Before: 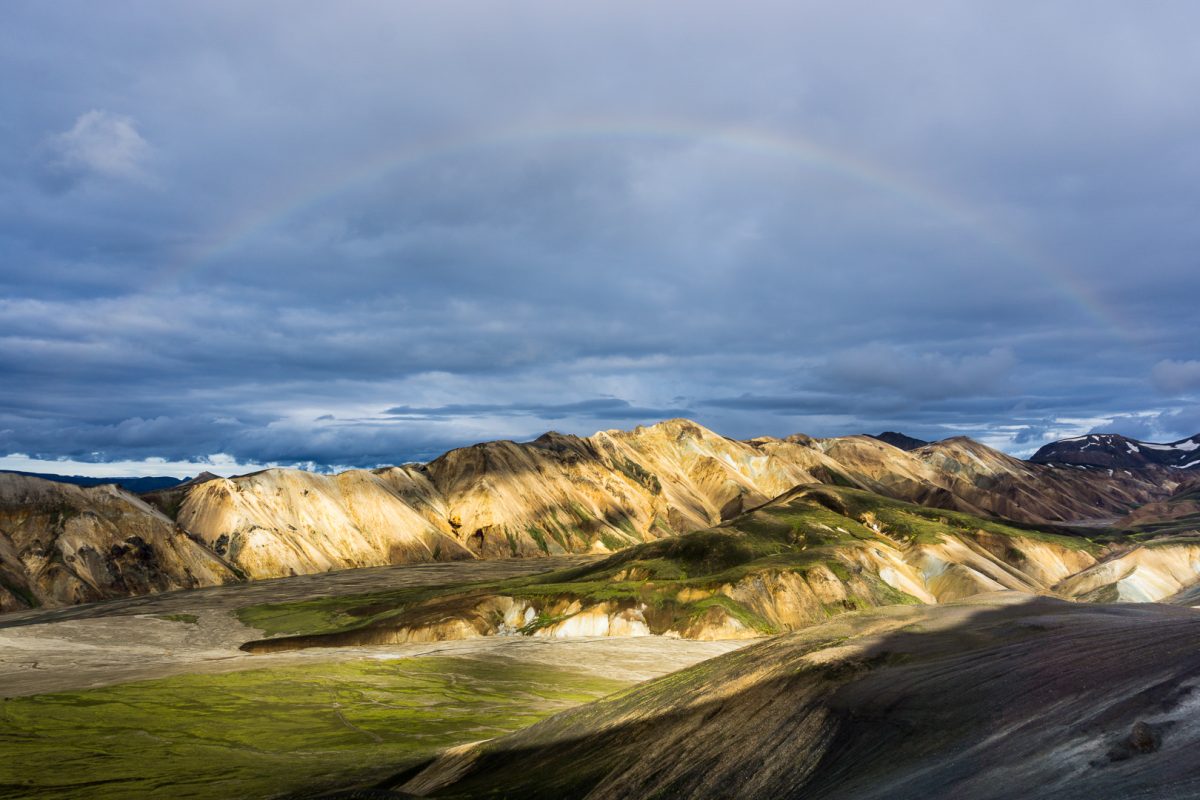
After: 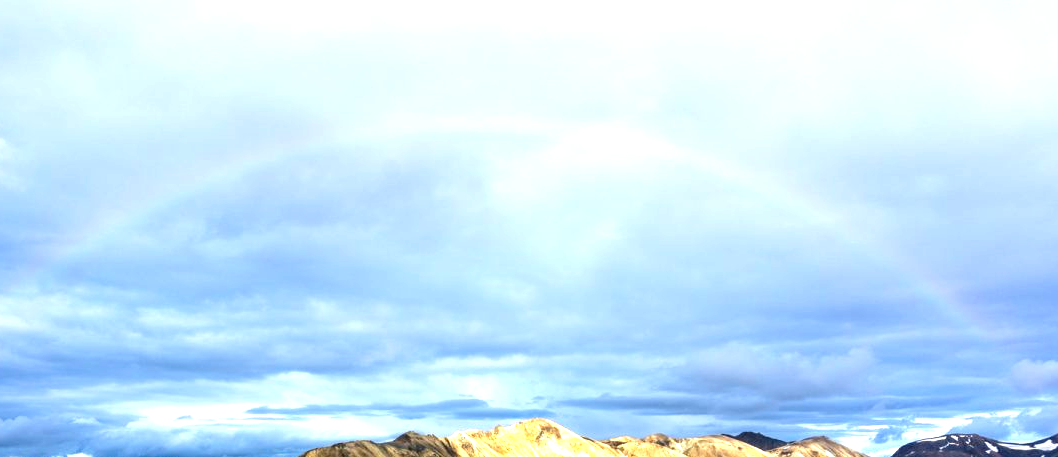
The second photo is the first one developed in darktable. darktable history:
exposure: black level correction 0.001, exposure 1.398 EV, compensate exposure bias true, compensate highlight preservation false
crop and rotate: left 11.812%, bottom 42.776%
